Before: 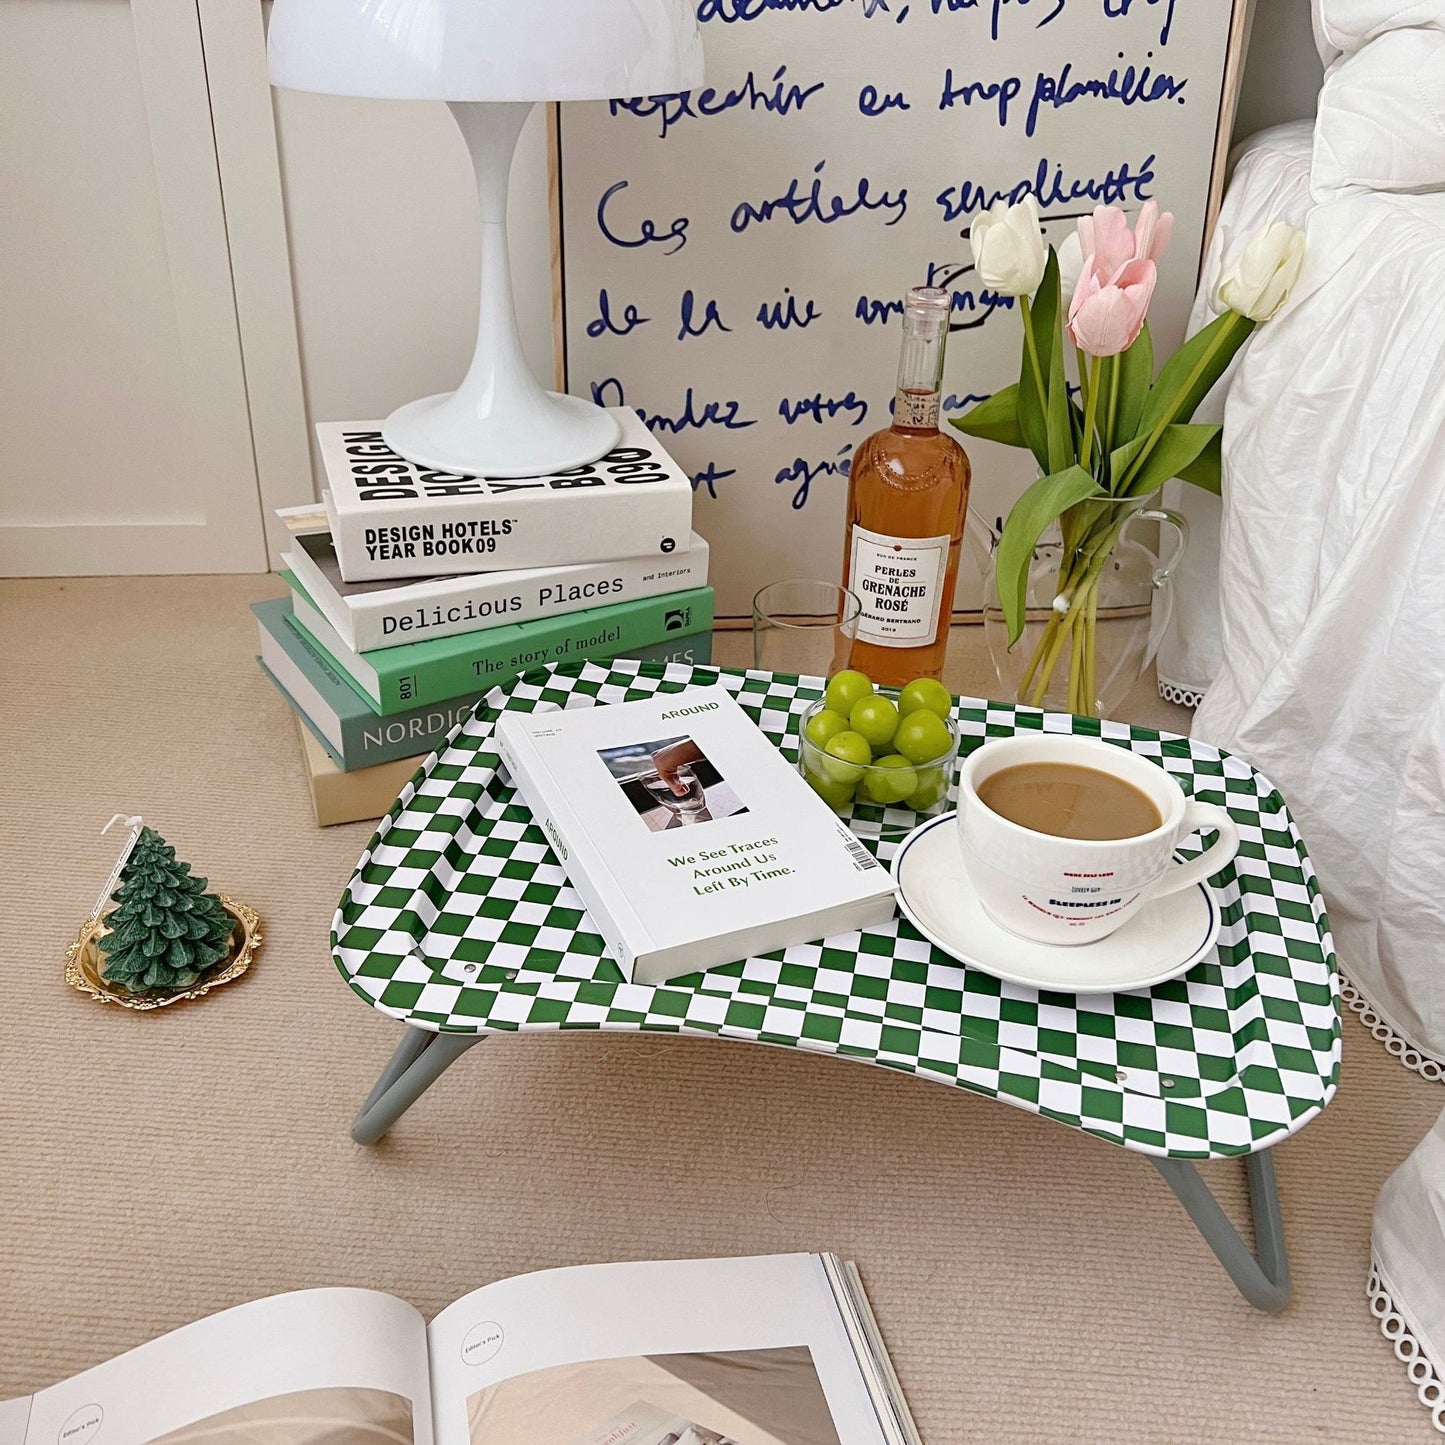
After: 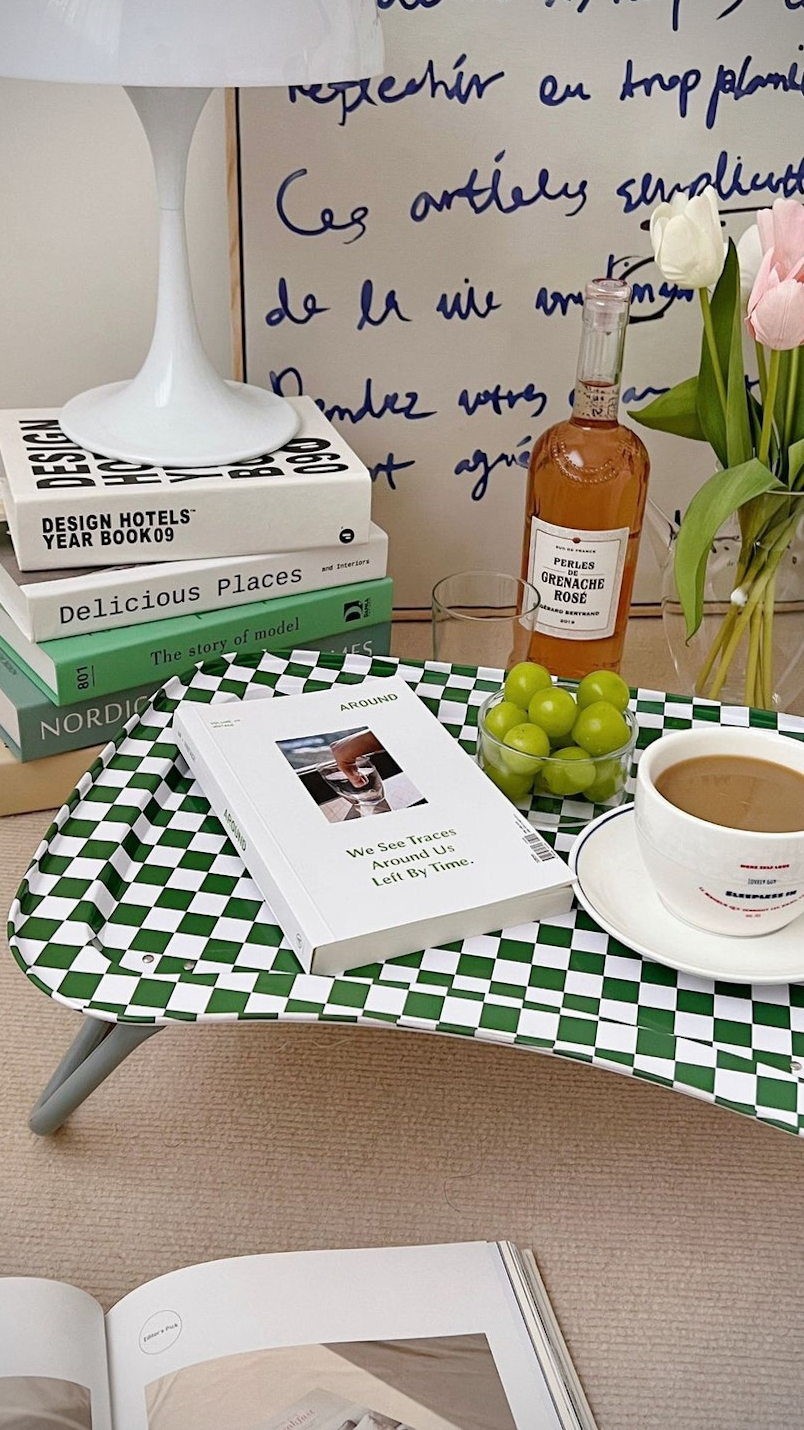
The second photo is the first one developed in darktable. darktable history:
vignetting: dithering 8-bit output, unbound false
crop and rotate: left 22.516%, right 21.234%
rotate and perspective: rotation 0.174°, lens shift (vertical) 0.013, lens shift (horizontal) 0.019, shear 0.001, automatic cropping original format, crop left 0.007, crop right 0.991, crop top 0.016, crop bottom 0.997
